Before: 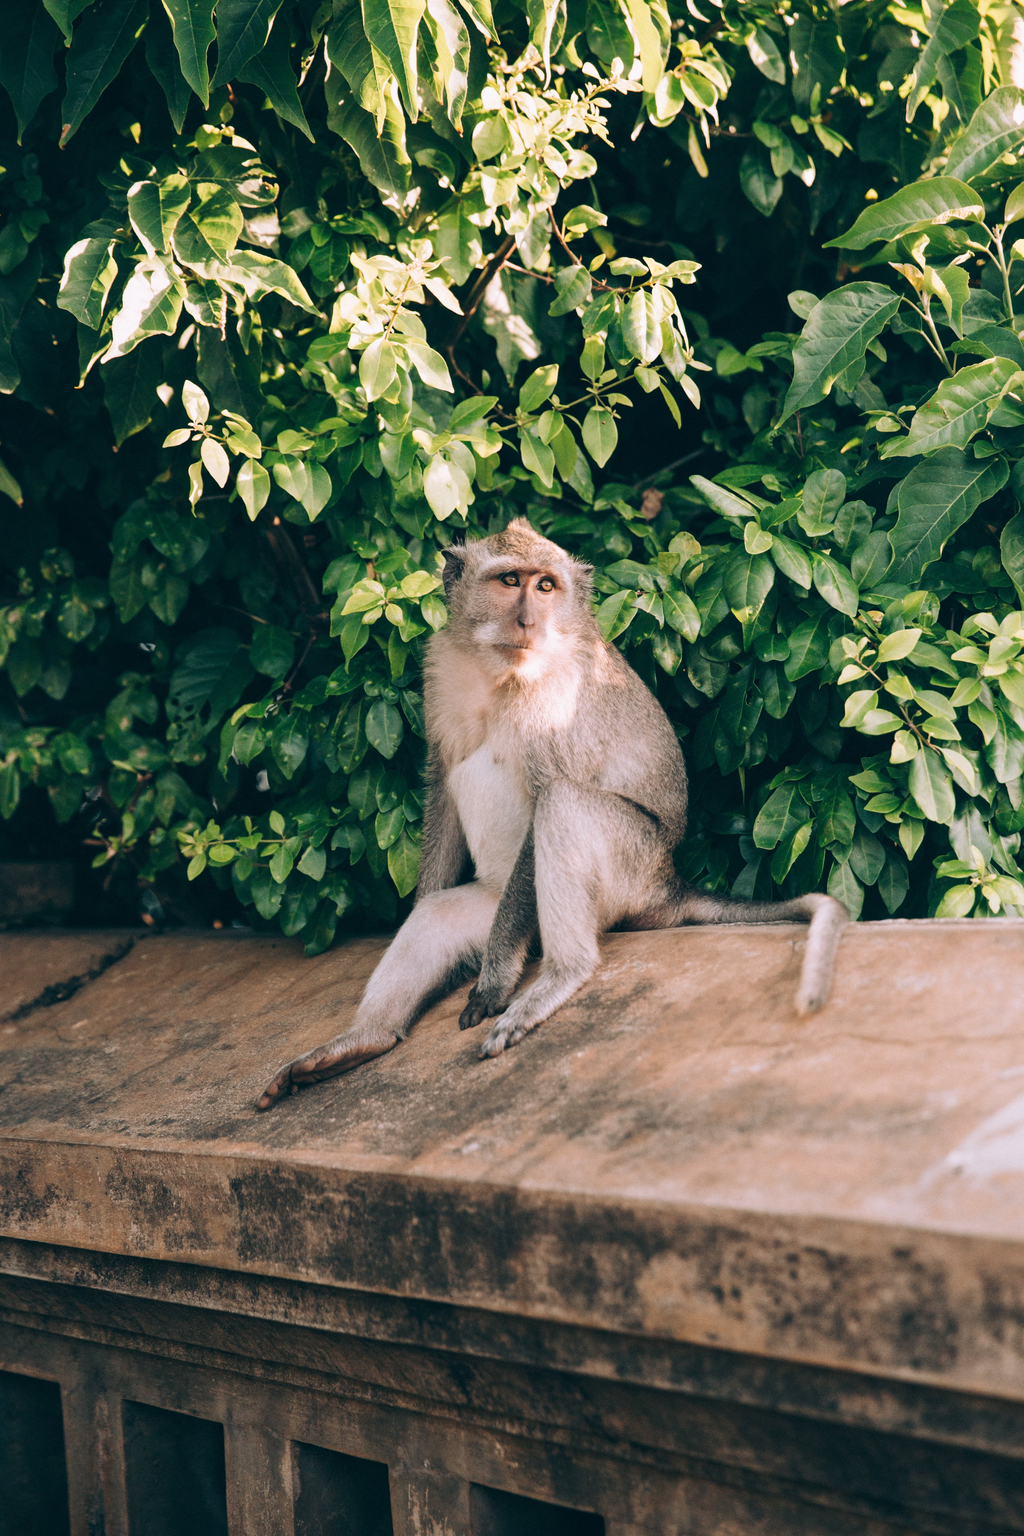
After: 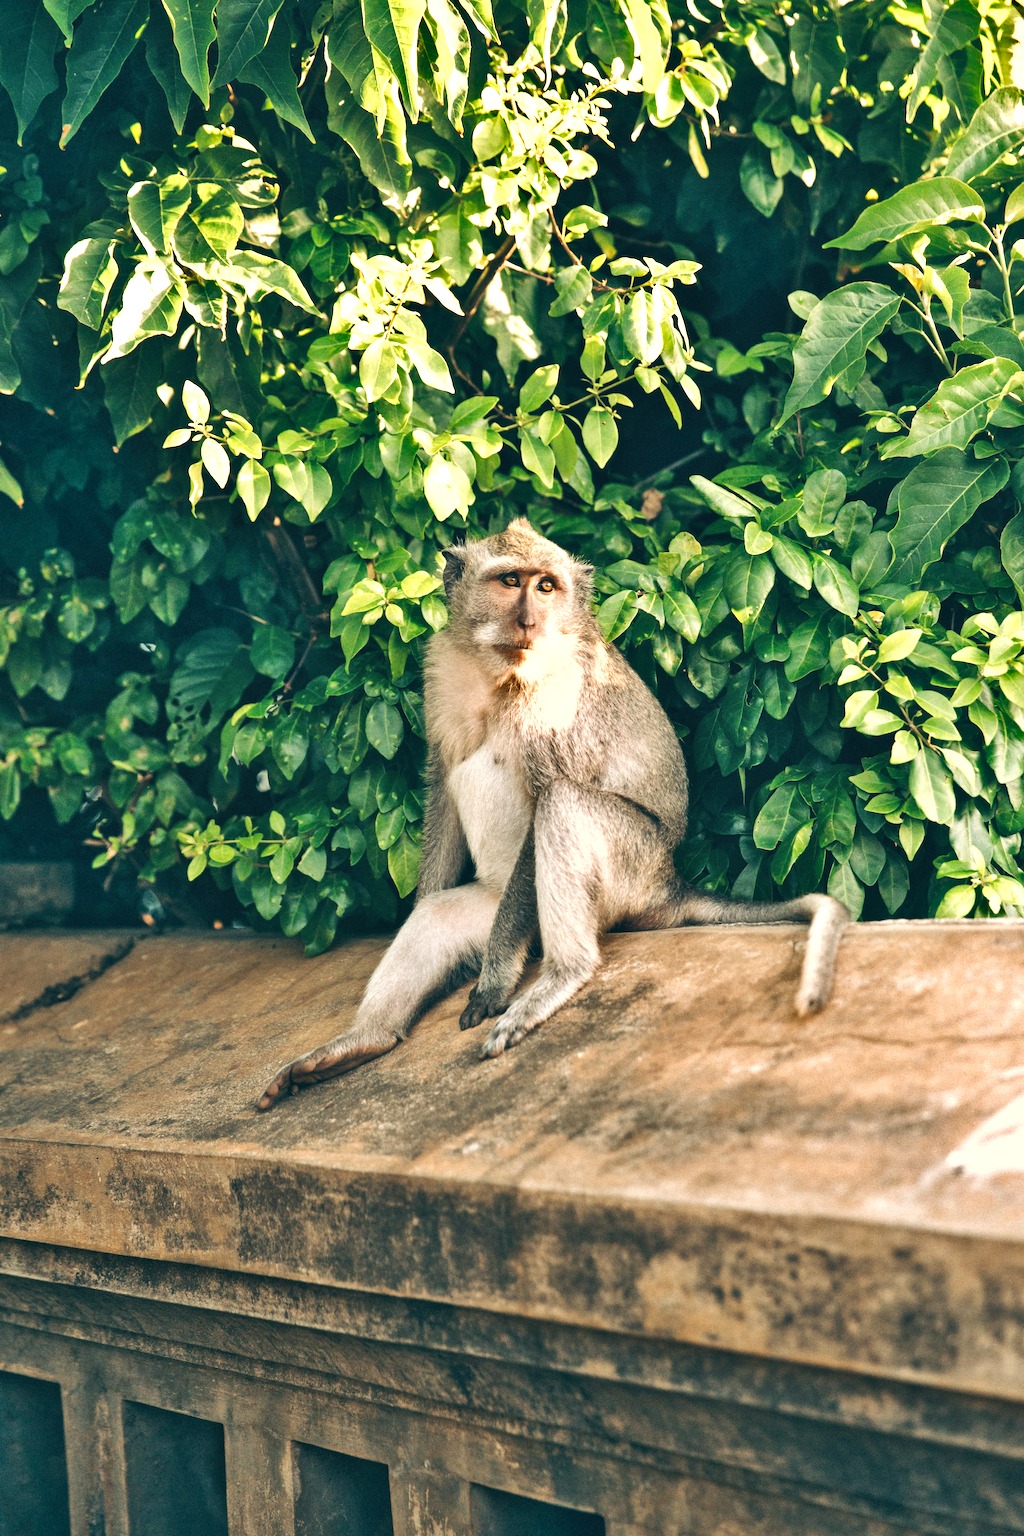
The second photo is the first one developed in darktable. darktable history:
shadows and highlights: shadows 60.46, highlights -60.18, soften with gaussian
exposure: black level correction 0, exposure 0.697 EV, compensate highlight preservation false
color correction: highlights a* -5.79, highlights b* 11.05
